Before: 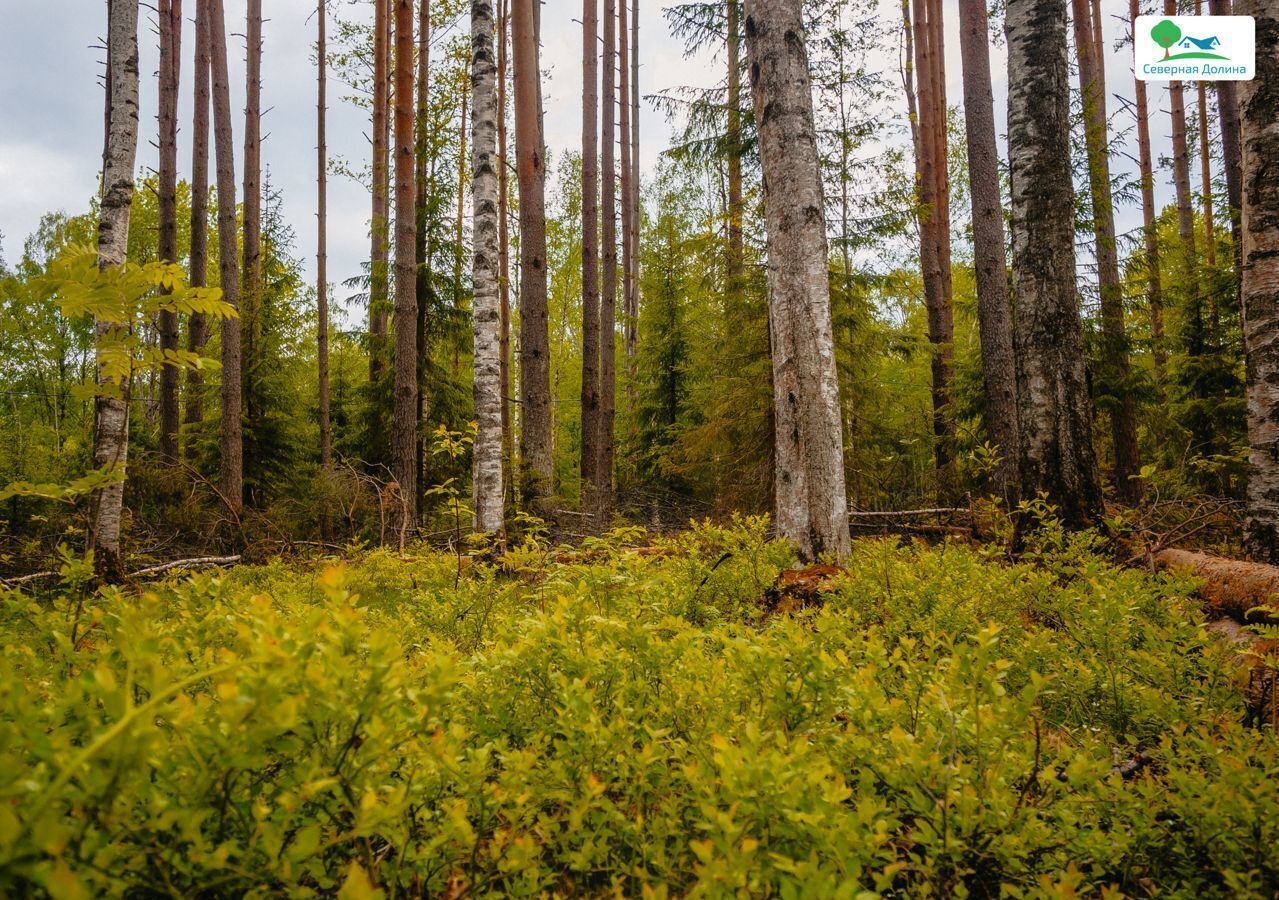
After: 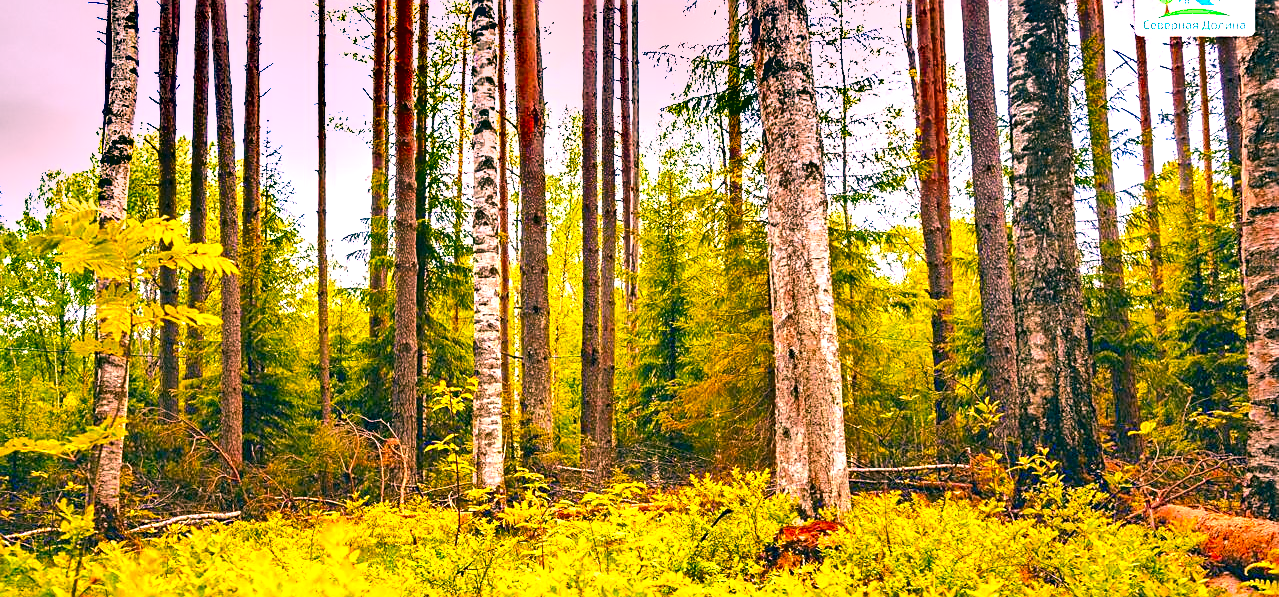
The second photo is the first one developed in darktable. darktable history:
color correction: highlights a* 16.38, highlights b* 0.24, shadows a* -15.02, shadows b* -14.36, saturation 1.53
haze removal: strength 0.287, distance 0.245, compatibility mode true, adaptive false
exposure: exposure 2.024 EV, compensate highlight preservation false
crop and rotate: top 4.905%, bottom 28.758%
color zones: curves: ch0 [(0.068, 0.464) (0.25, 0.5) (0.48, 0.508) (0.75, 0.536) (0.886, 0.476) (0.967, 0.456)]; ch1 [(0.066, 0.456) (0.25, 0.5) (0.616, 0.508) (0.746, 0.56) (0.934, 0.444)]
shadows and highlights: shadows 25.76, highlights -48.16, soften with gaussian
sharpen: on, module defaults
